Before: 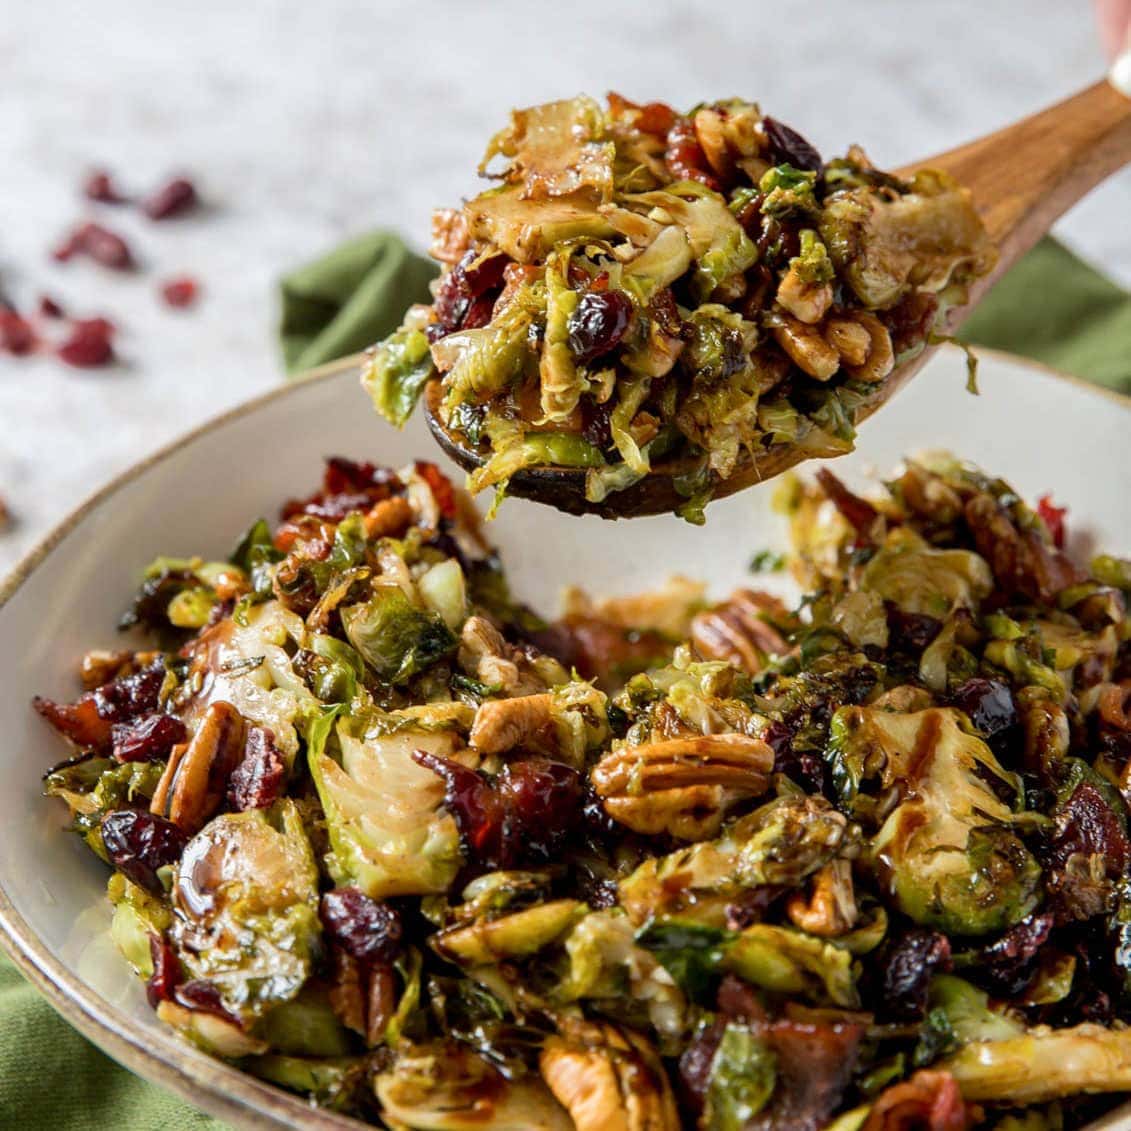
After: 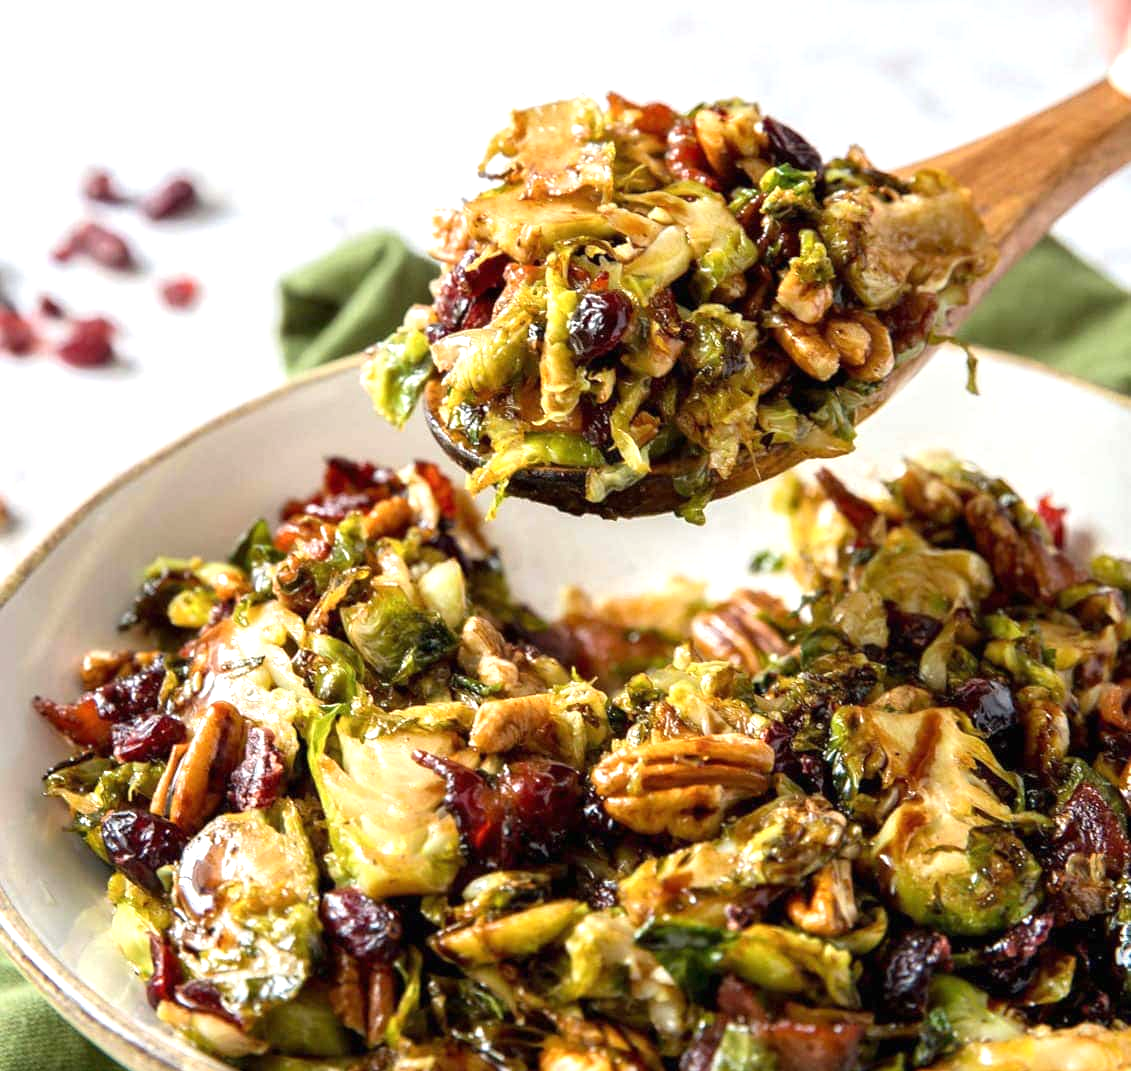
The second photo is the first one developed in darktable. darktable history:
exposure: black level correction 0, exposure 0.7 EV, compensate exposure bias true, compensate highlight preservation false
crop and rotate: top 0.012%, bottom 5.246%
